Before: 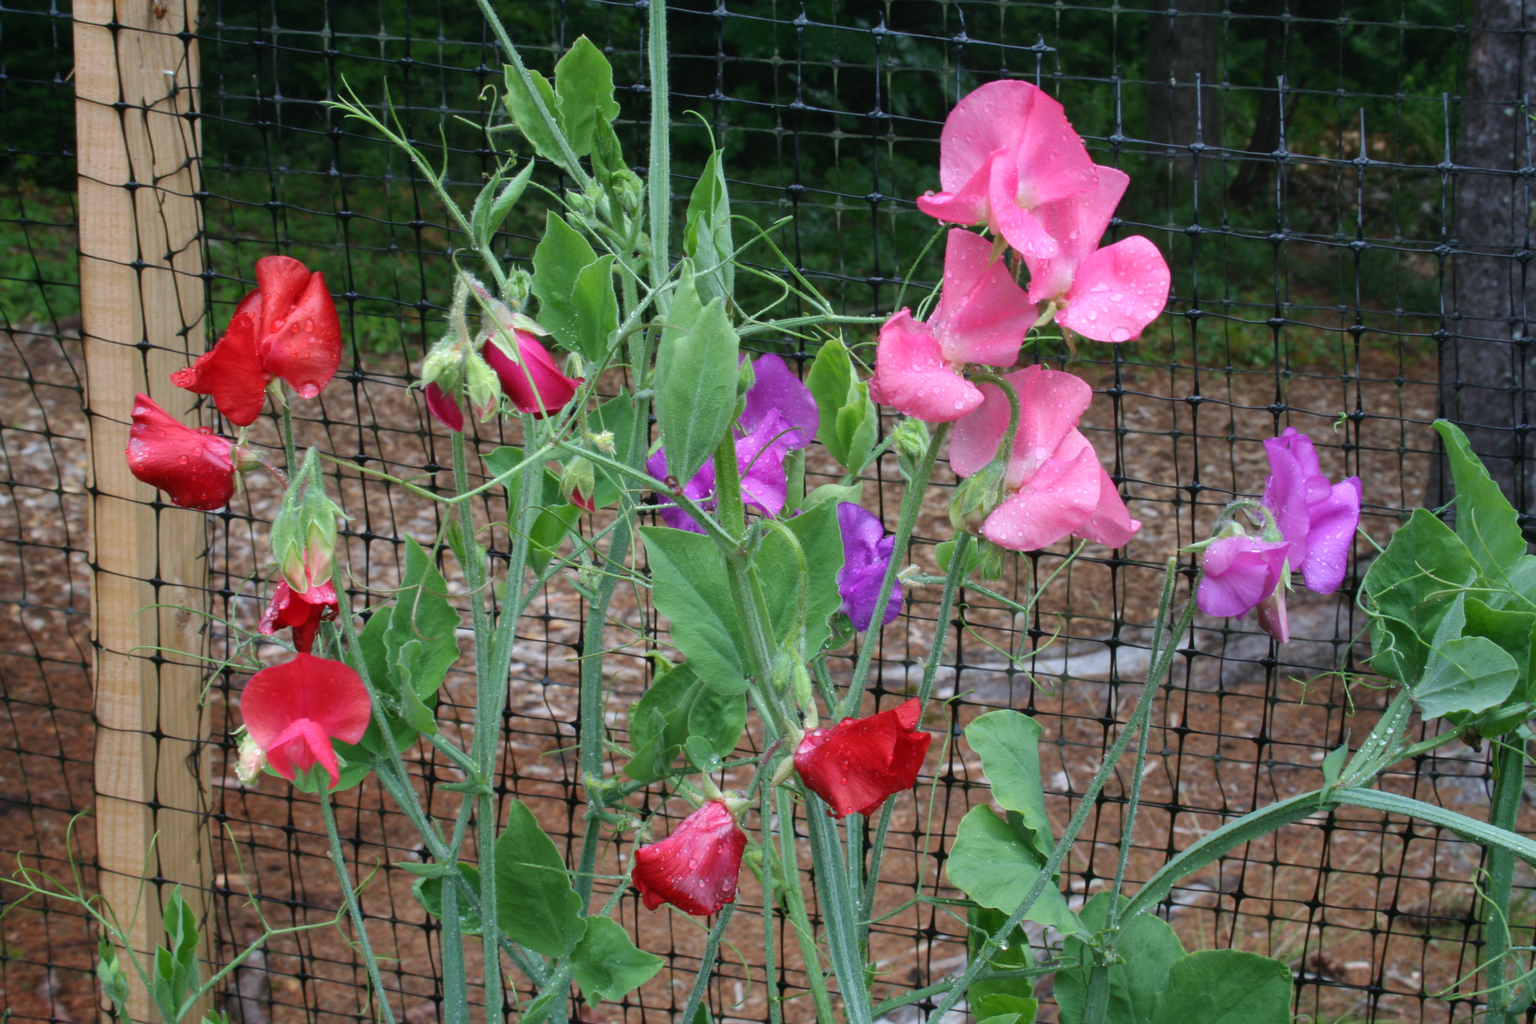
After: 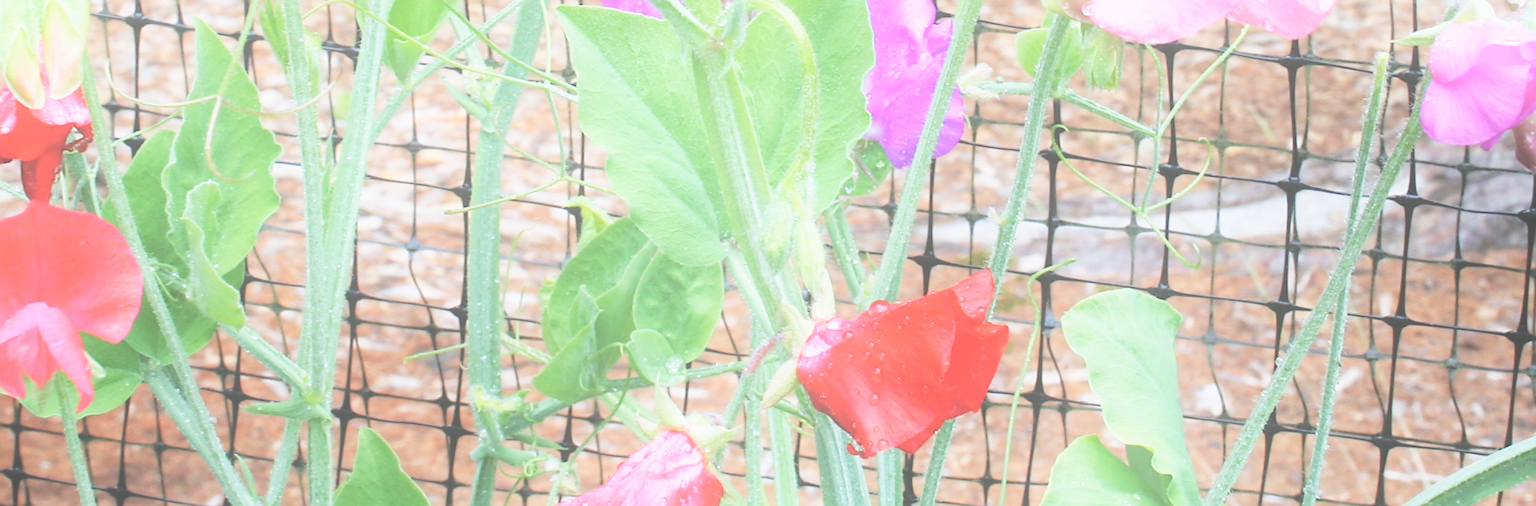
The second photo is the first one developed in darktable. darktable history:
crop: left 18.196%, top 51.121%, right 17.182%, bottom 16.9%
exposure: black level correction -0.04, exposure 0.064 EV, compensate exposure bias true, compensate highlight preservation false
sharpen: on, module defaults
base curve: curves: ch0 [(0, 0) (0, 0.001) (0.001, 0.001) (0.004, 0.002) (0.007, 0.004) (0.015, 0.013) (0.033, 0.045) (0.052, 0.096) (0.075, 0.17) (0.099, 0.241) (0.163, 0.42) (0.219, 0.55) (0.259, 0.616) (0.327, 0.722) (0.365, 0.765) (0.522, 0.873) (0.547, 0.881) (0.689, 0.919) (0.826, 0.952) (1, 1)], preserve colors none
shadows and highlights: shadows -40.78, highlights 64.26, soften with gaussian
